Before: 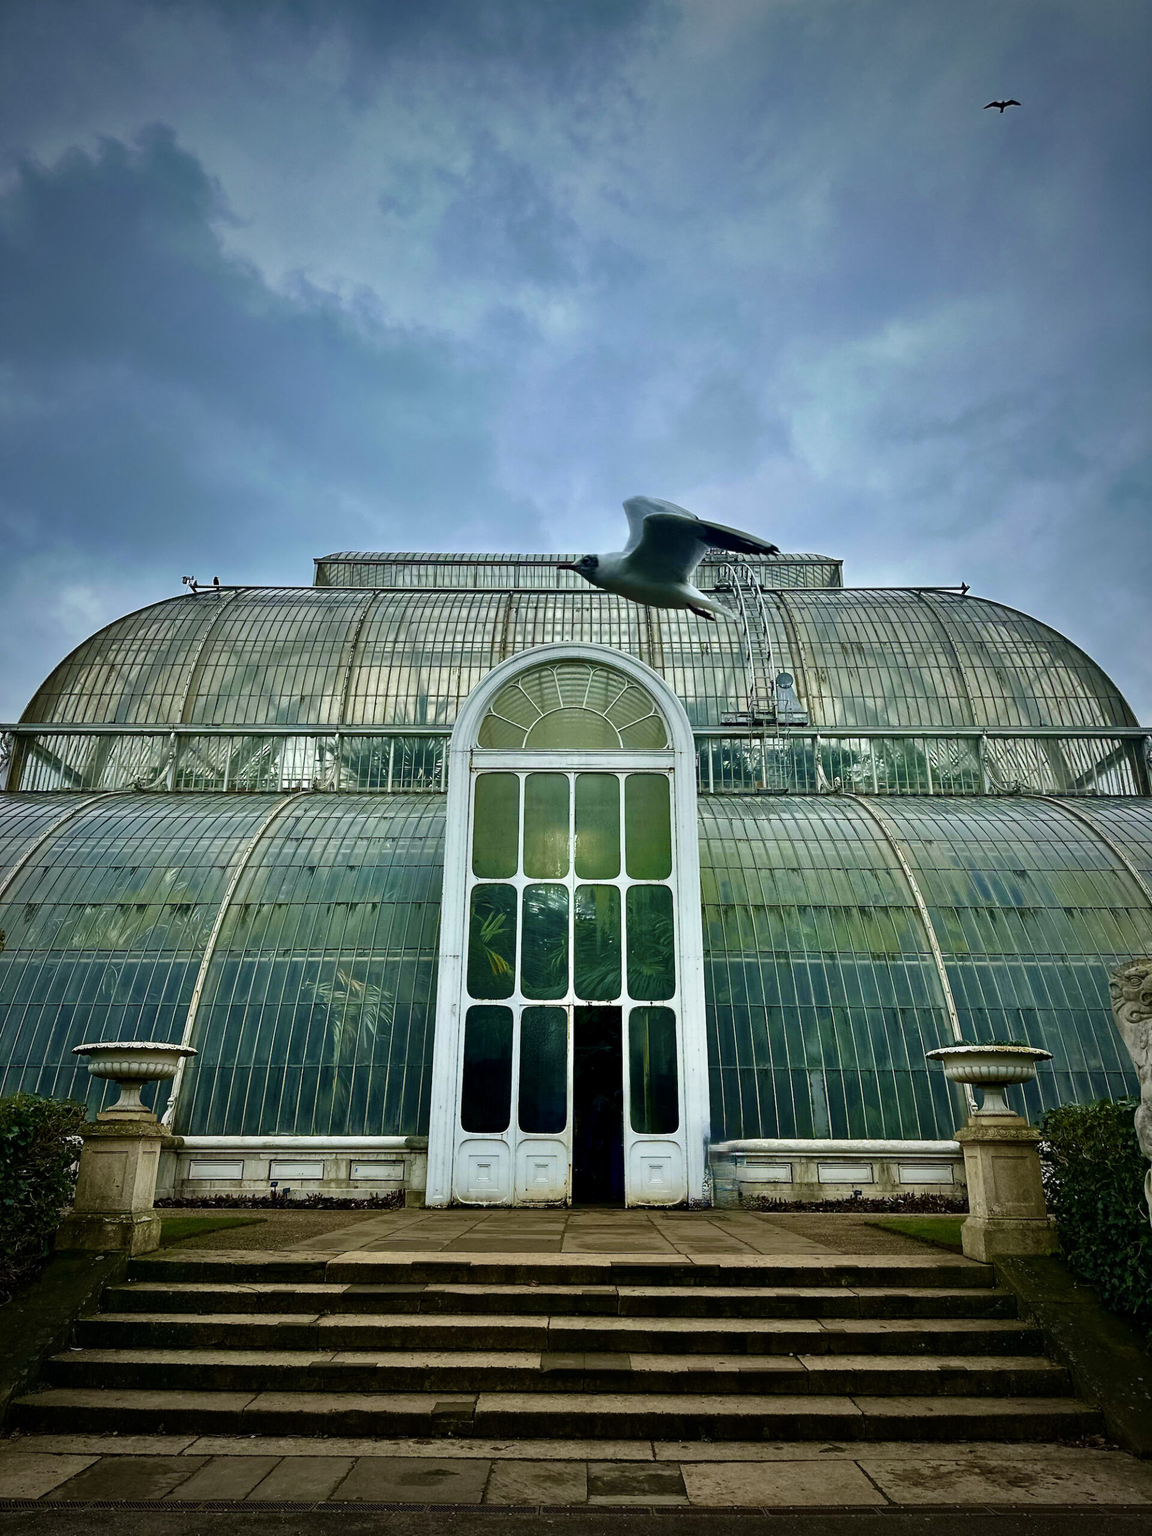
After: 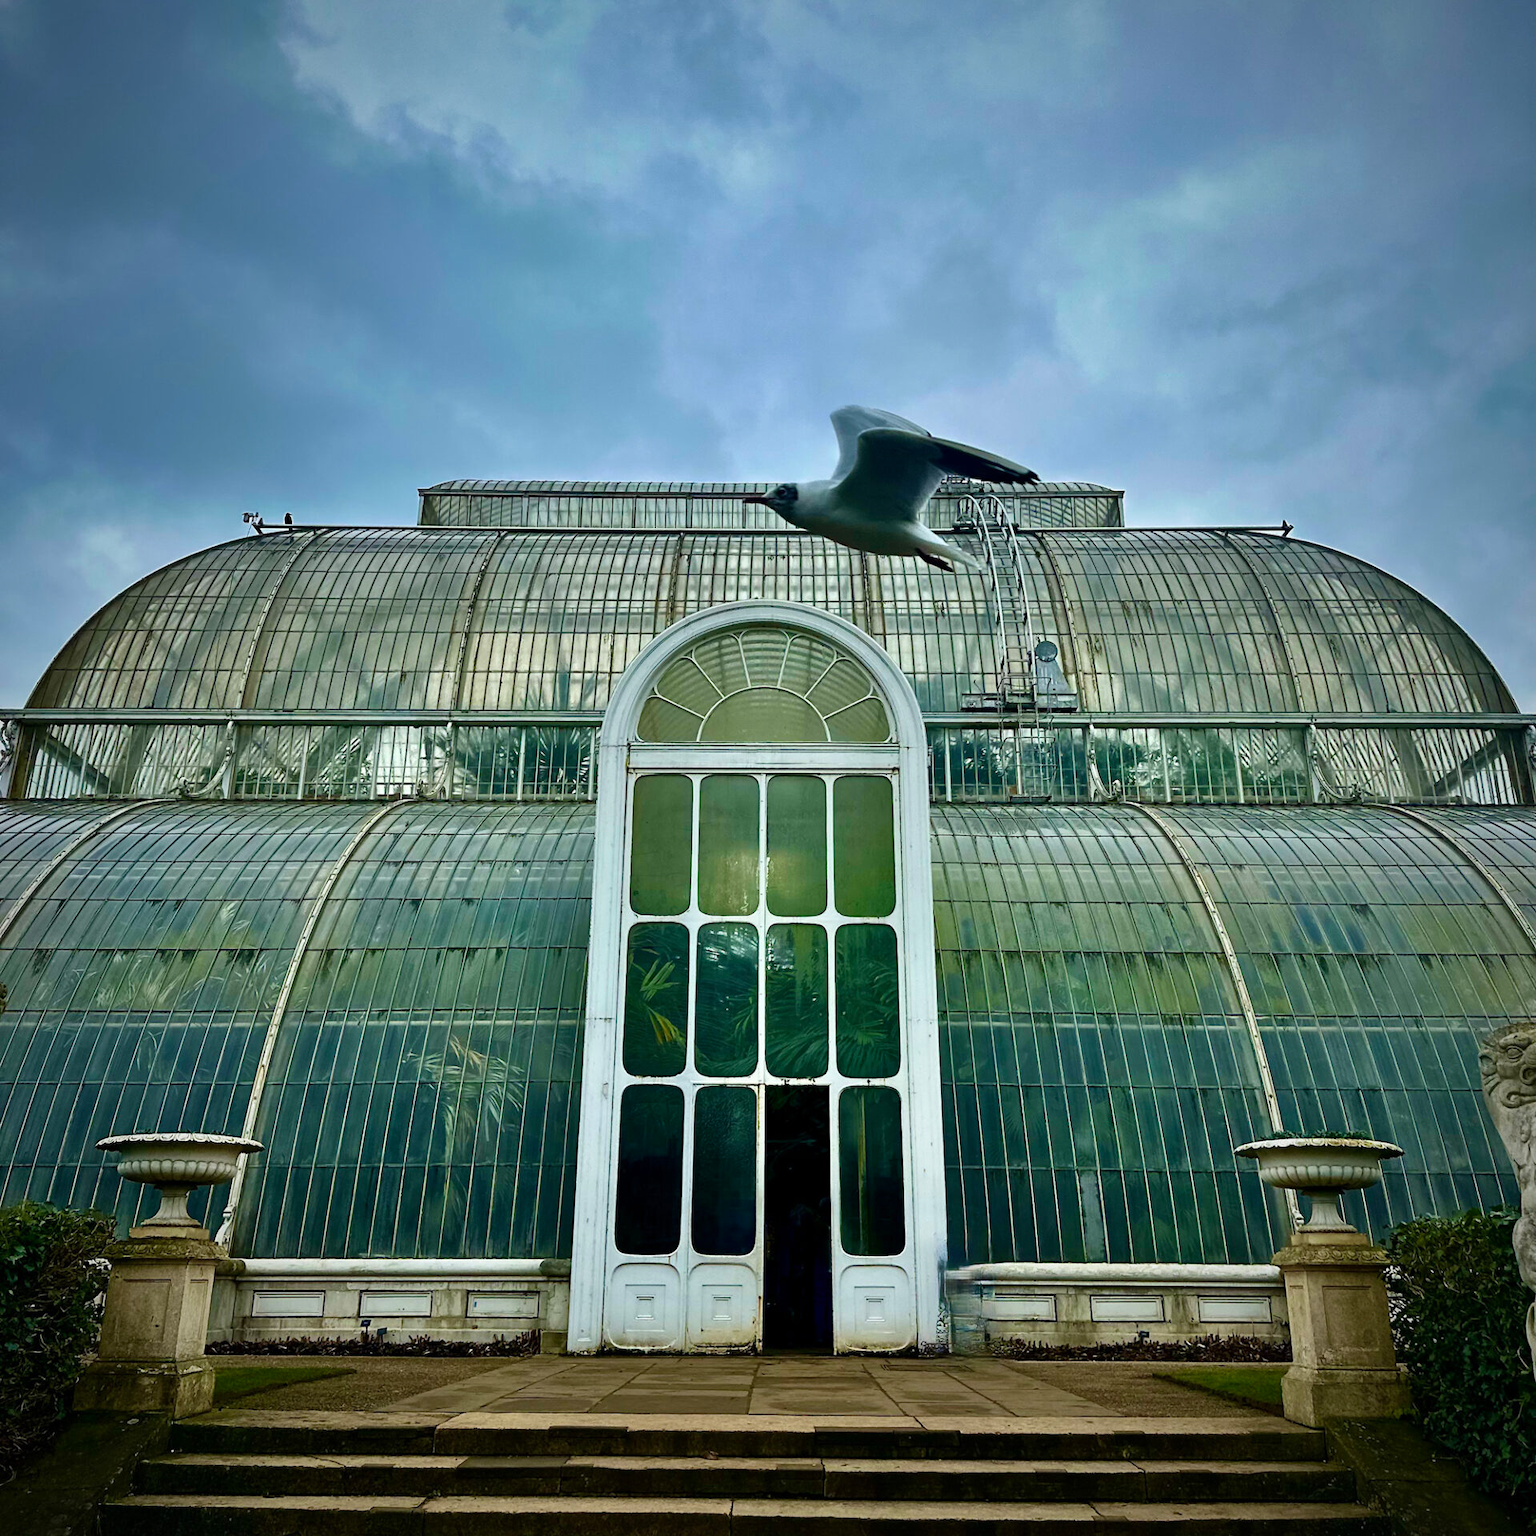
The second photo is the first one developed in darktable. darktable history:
crop and rotate: top 12.5%, bottom 12.5%
color balance: input saturation 99%
